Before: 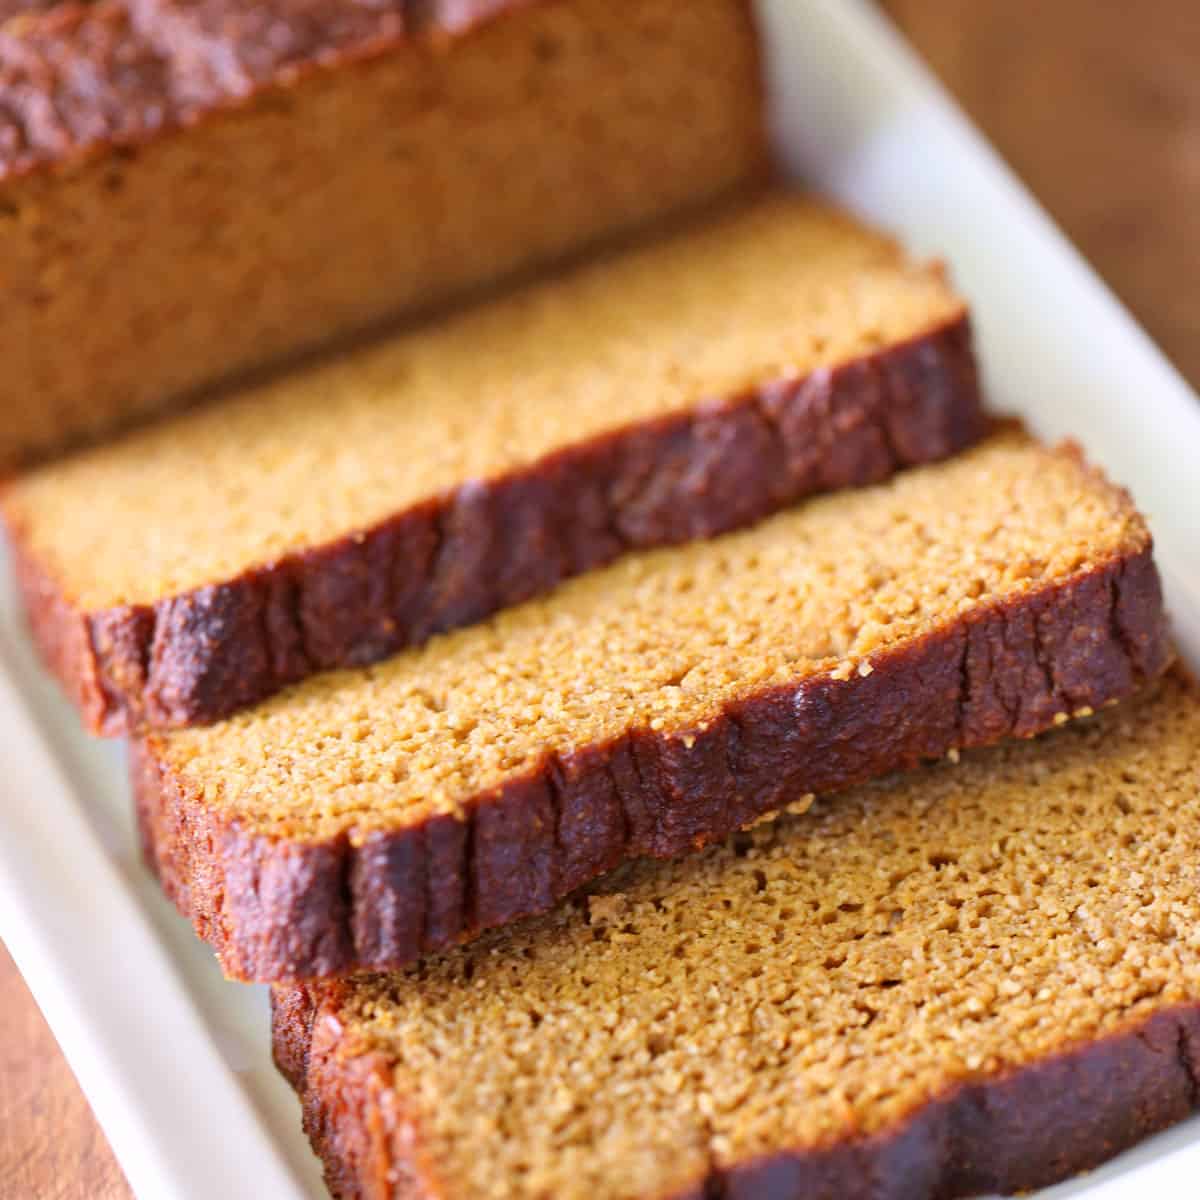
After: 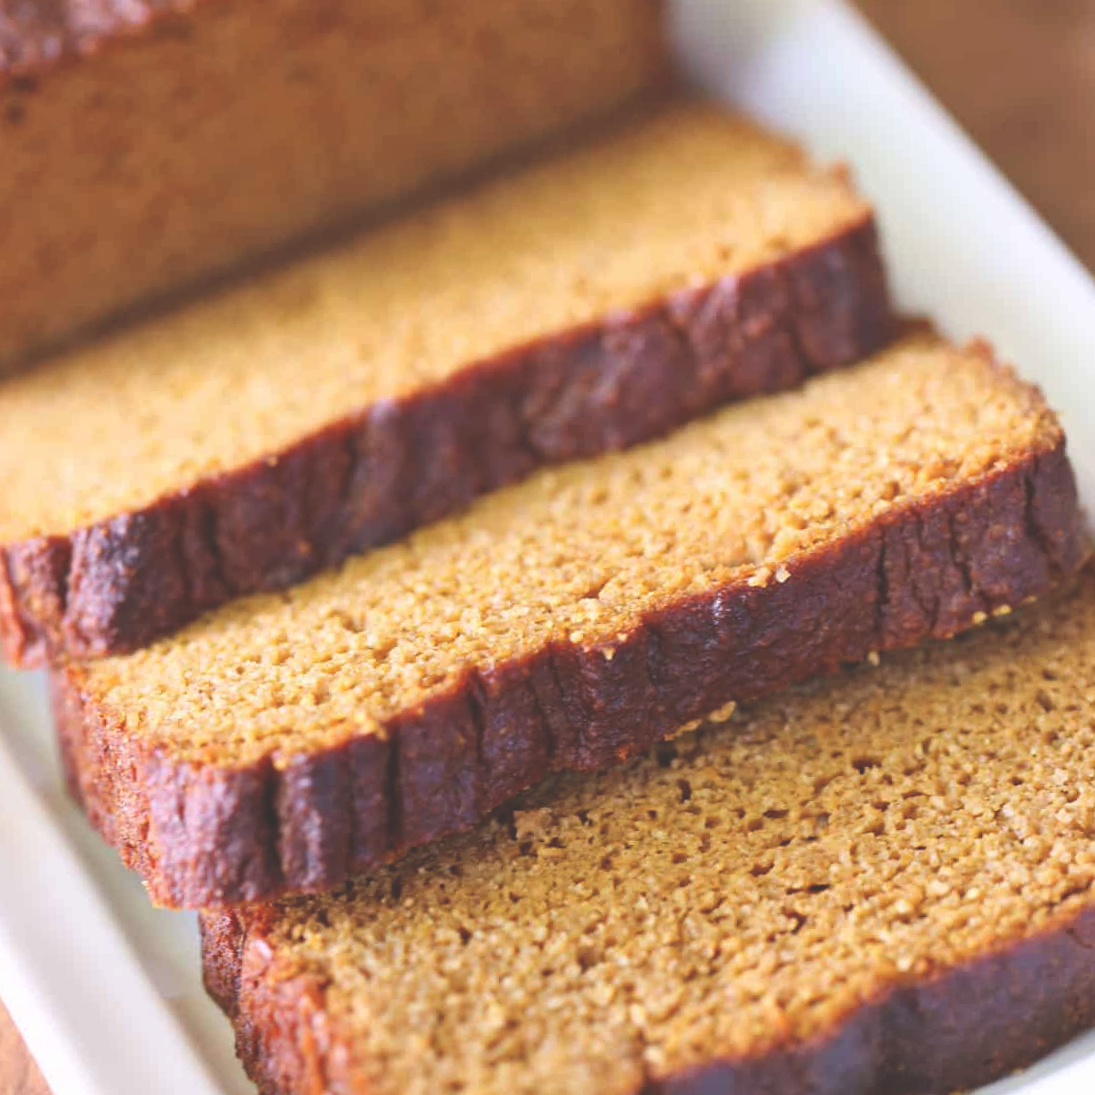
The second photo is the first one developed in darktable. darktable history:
crop and rotate: angle 1.96°, left 5.673%, top 5.673%
exposure: black level correction -0.03, compensate highlight preservation false
